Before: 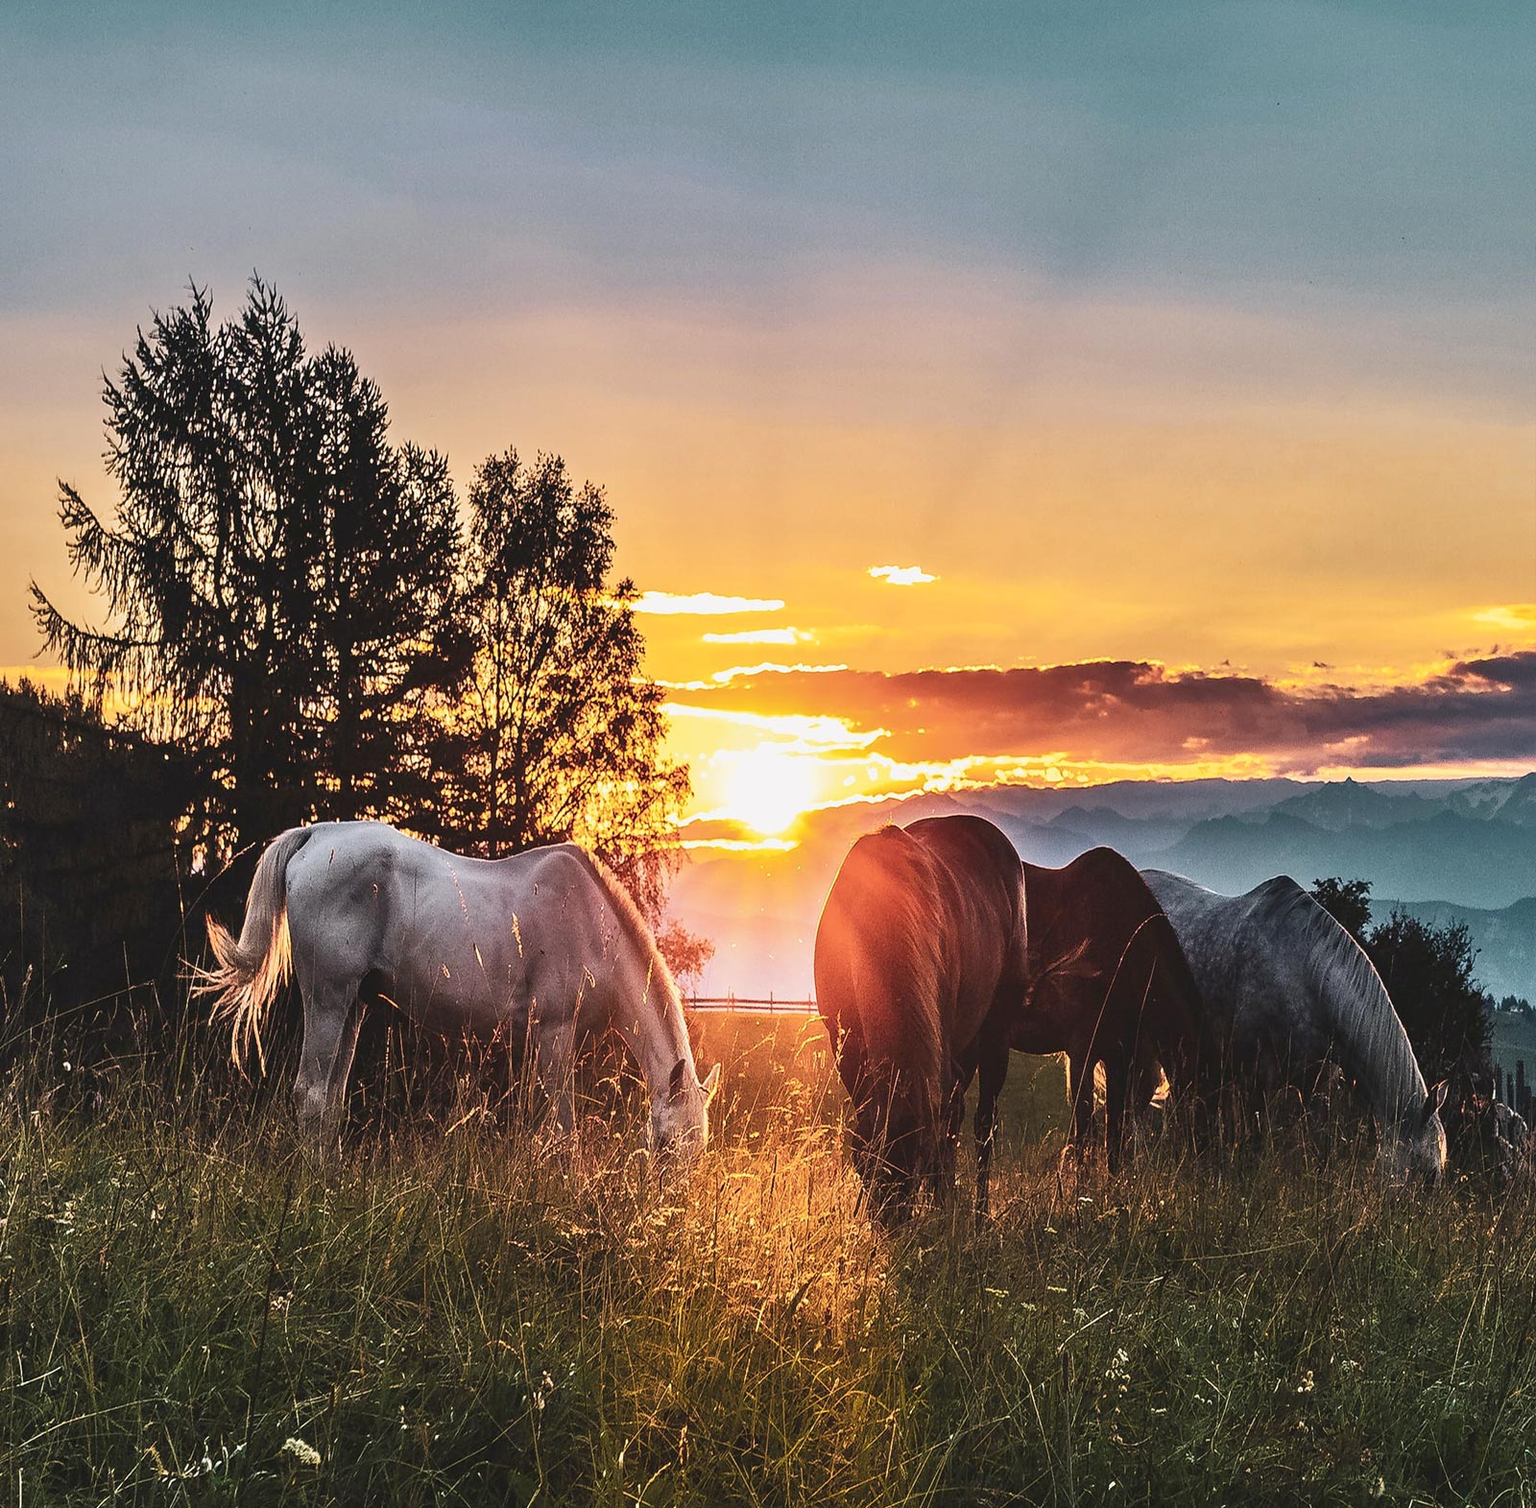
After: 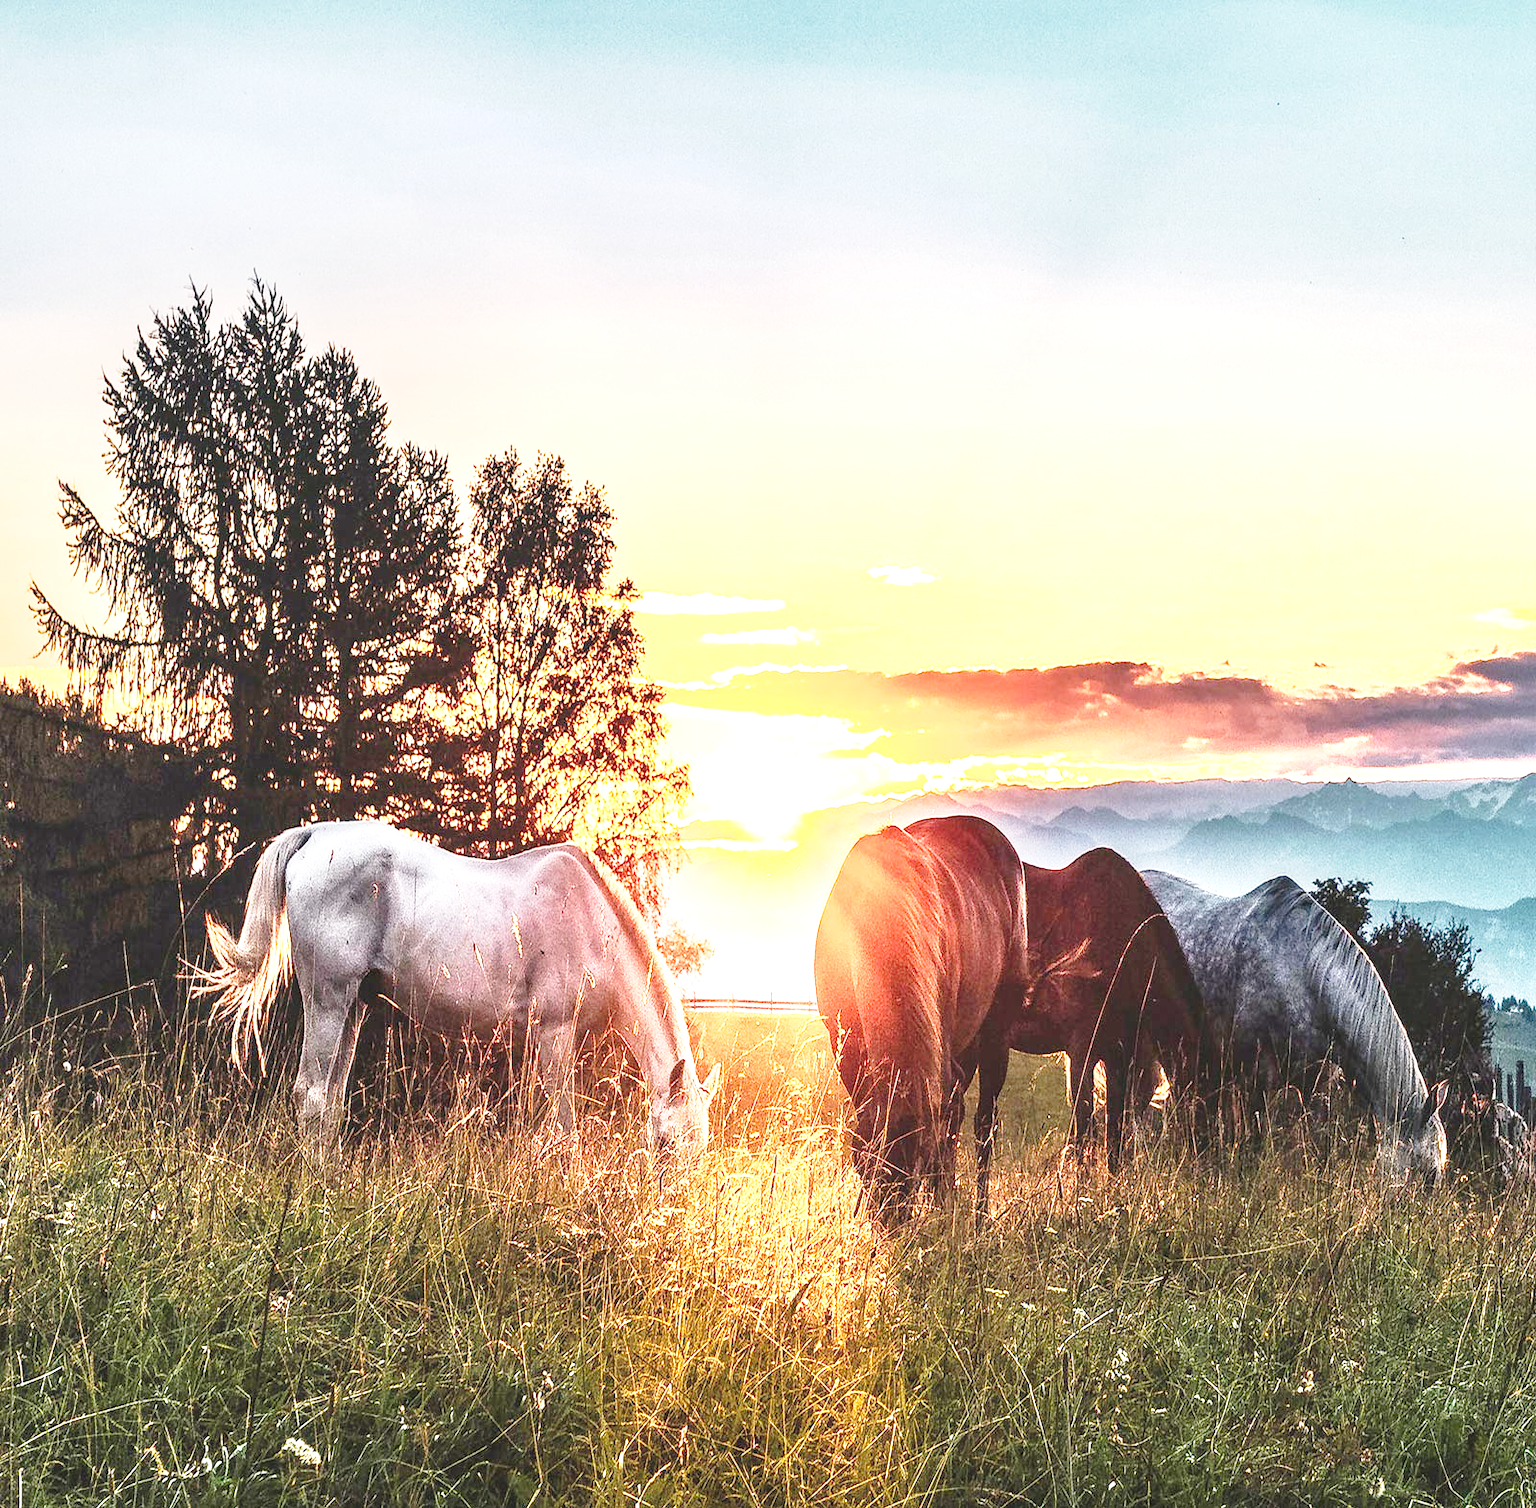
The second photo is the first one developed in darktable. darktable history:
base curve: curves: ch0 [(0, 0) (0.028, 0.03) (0.121, 0.232) (0.46, 0.748) (0.859, 0.968) (1, 1)], preserve colors none
exposure: black level correction 0, exposure 1.177 EV, compensate highlight preservation false
local contrast: on, module defaults
